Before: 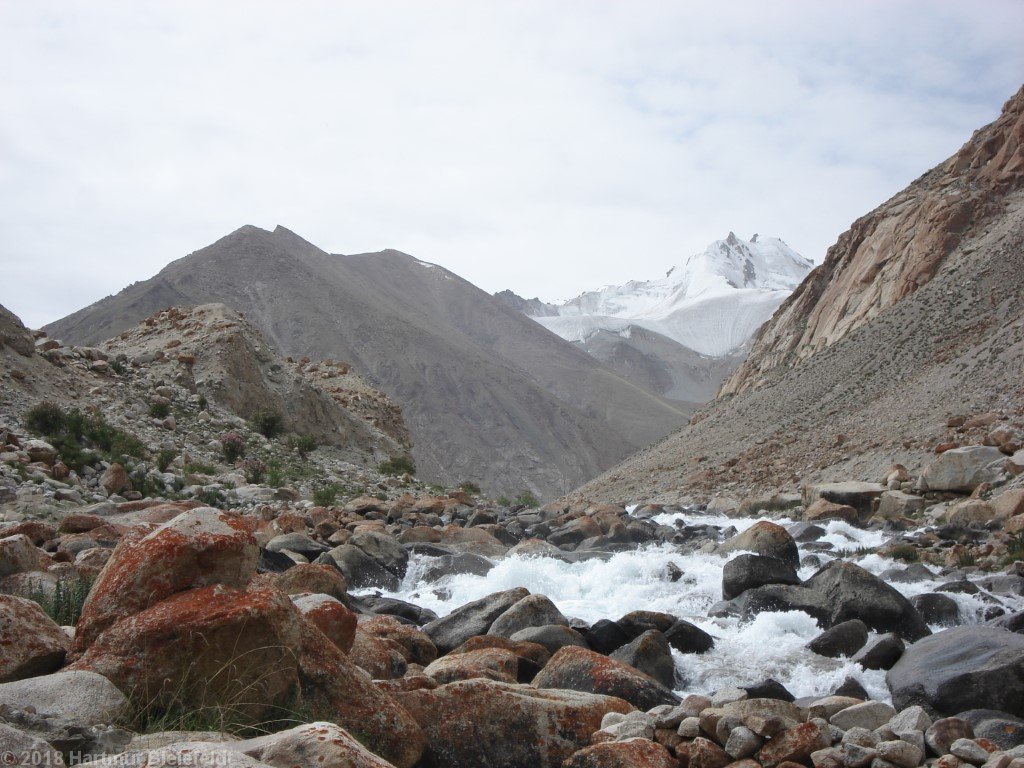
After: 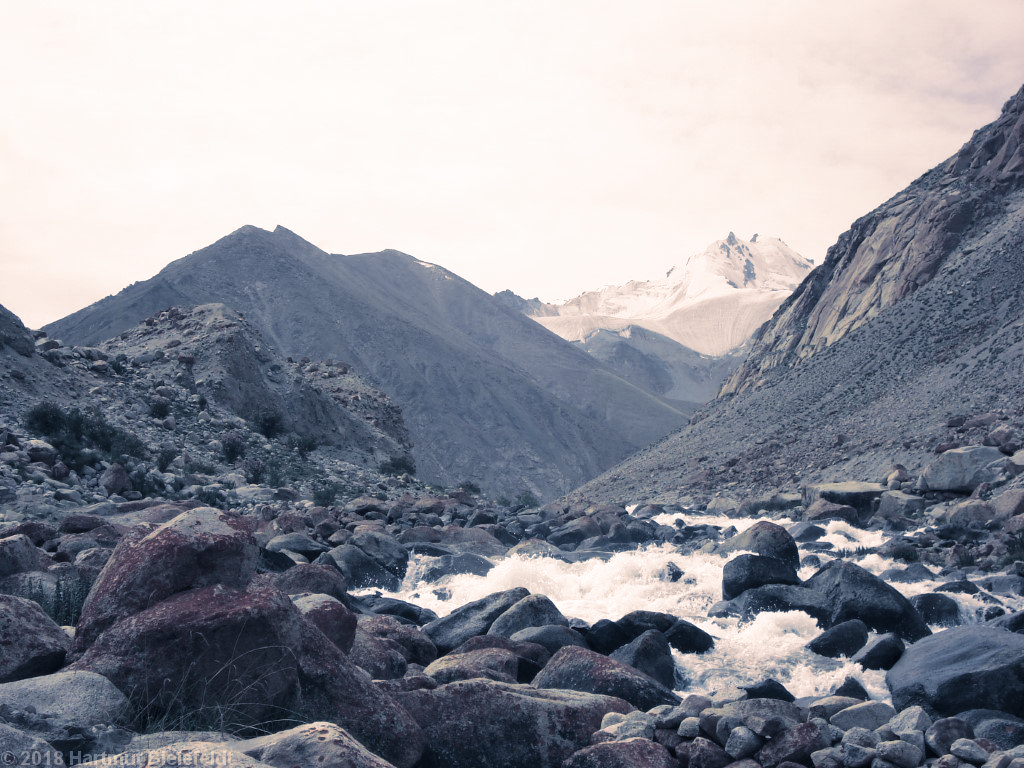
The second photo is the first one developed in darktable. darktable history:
shadows and highlights: shadows 0, highlights 40
split-toning: shadows › hue 226.8°, shadows › saturation 0.56, highlights › hue 28.8°, balance -40, compress 0%
